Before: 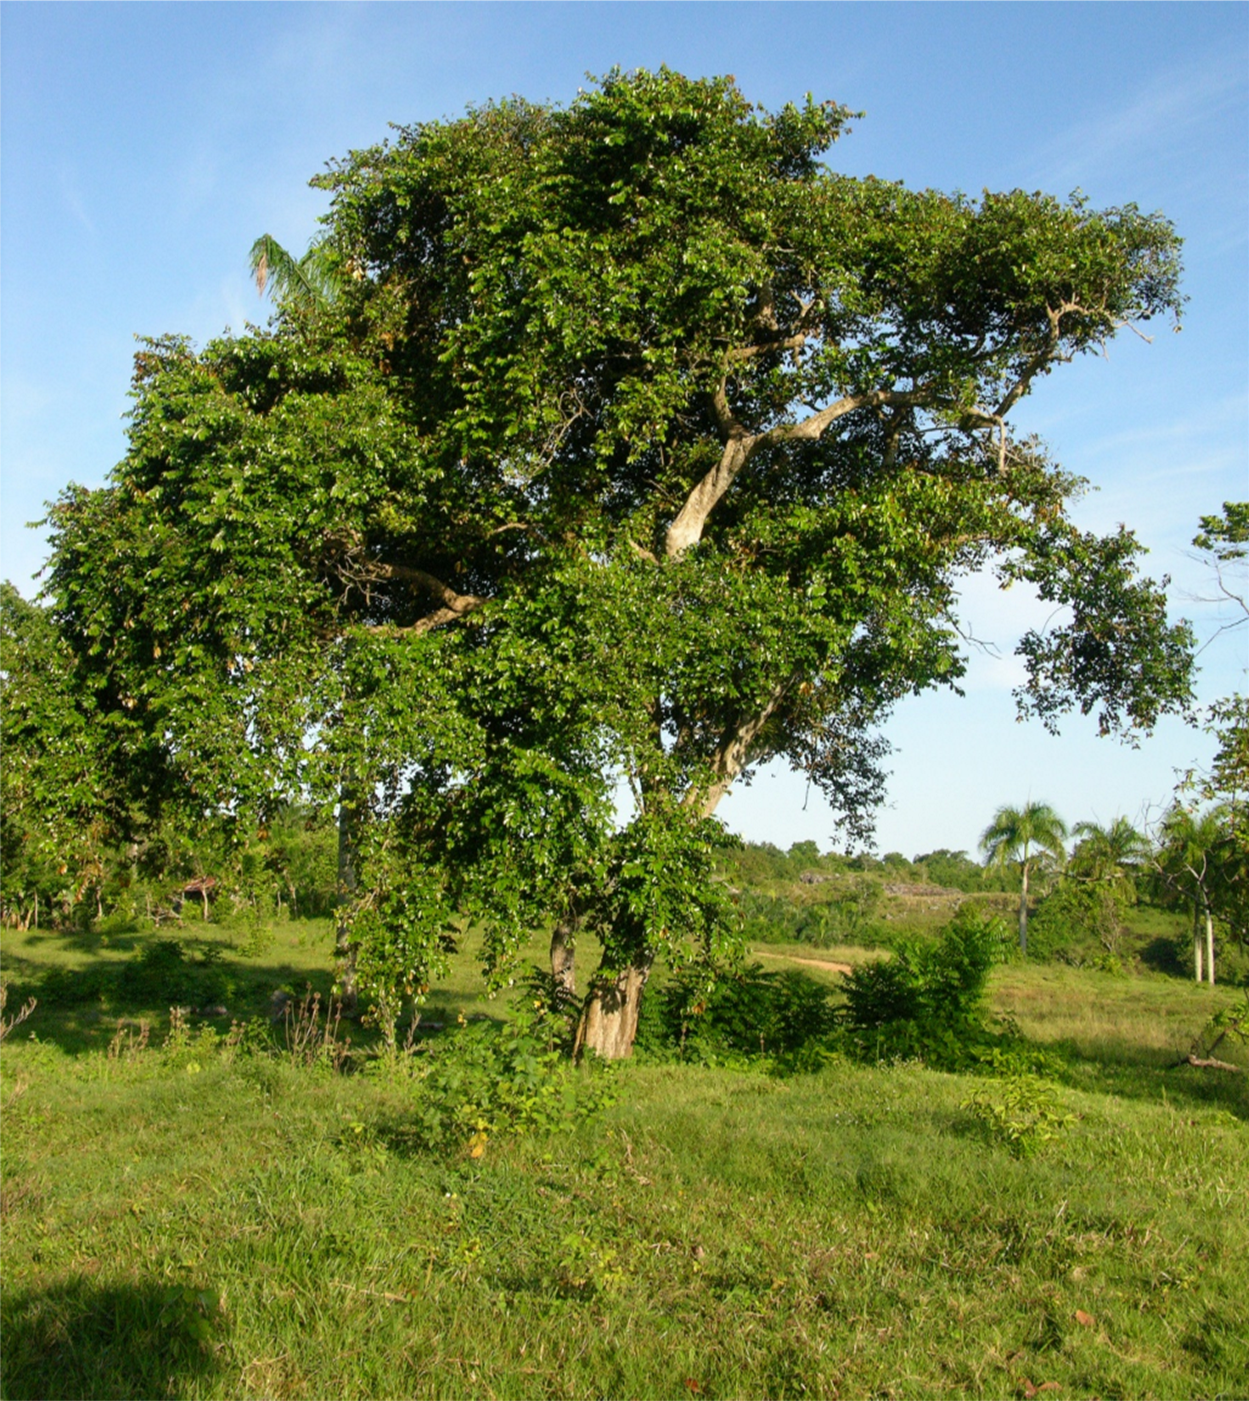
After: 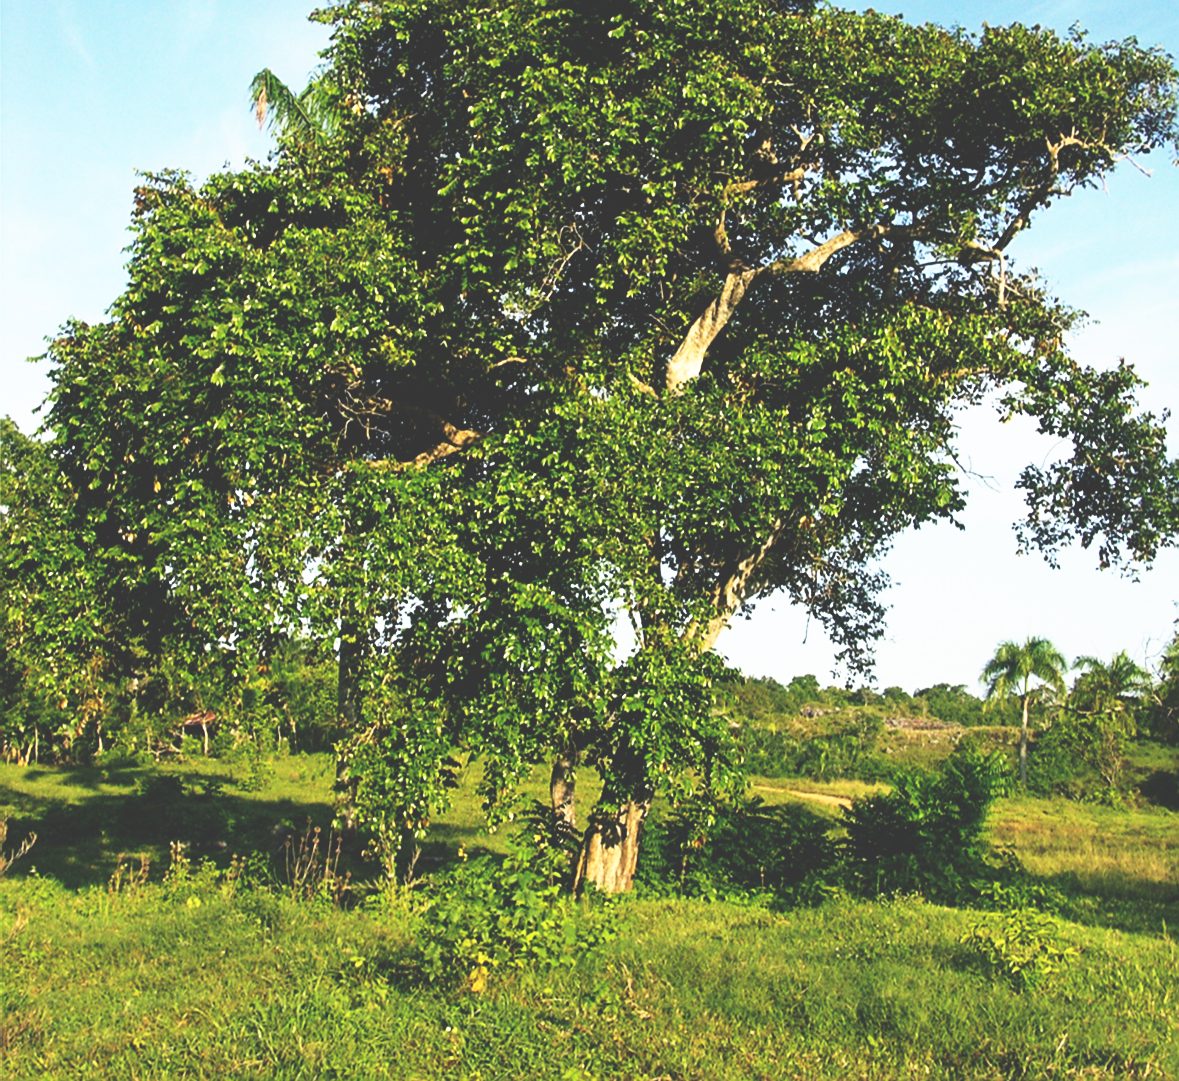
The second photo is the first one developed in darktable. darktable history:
sharpen: on, module defaults
base curve: curves: ch0 [(0, 0.036) (0.007, 0.037) (0.604, 0.887) (1, 1)], preserve colors none
color balance rgb: shadows lift › luminance -22.036%, shadows lift › chroma 6.582%, shadows lift › hue 268.07°, perceptual saturation grading › global saturation 12.469%, global vibrance 23.873%
crop and rotate: angle 0.054°, top 11.821%, right 5.49%, bottom 10.935%
color correction: highlights b* -0.05, saturation 0.802
